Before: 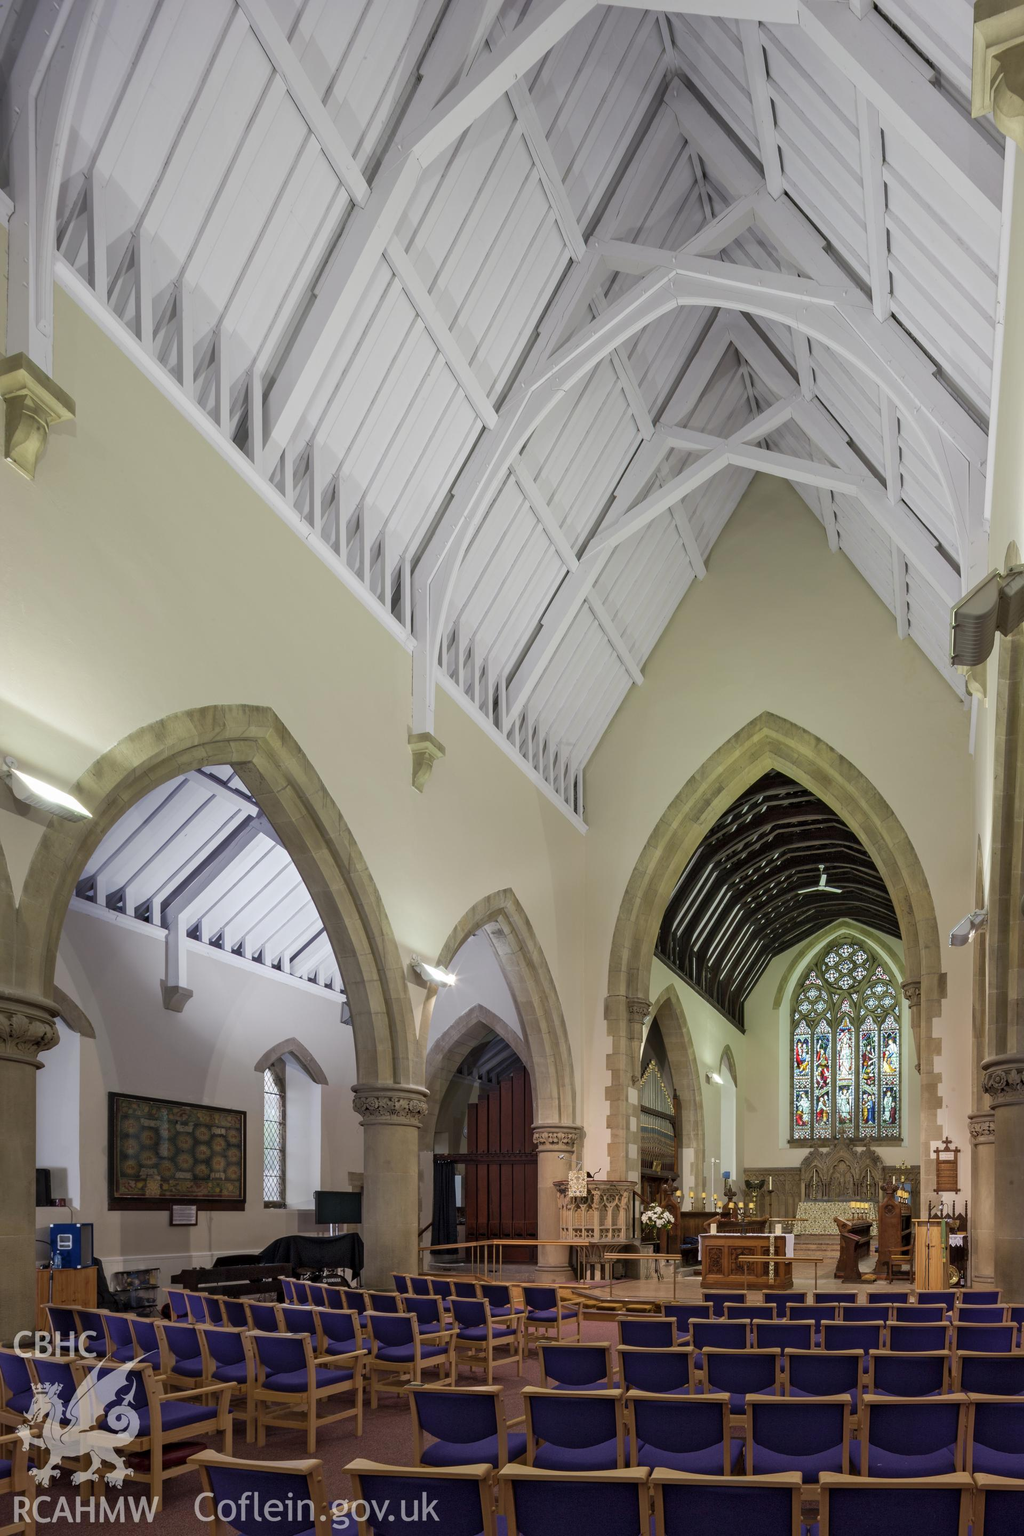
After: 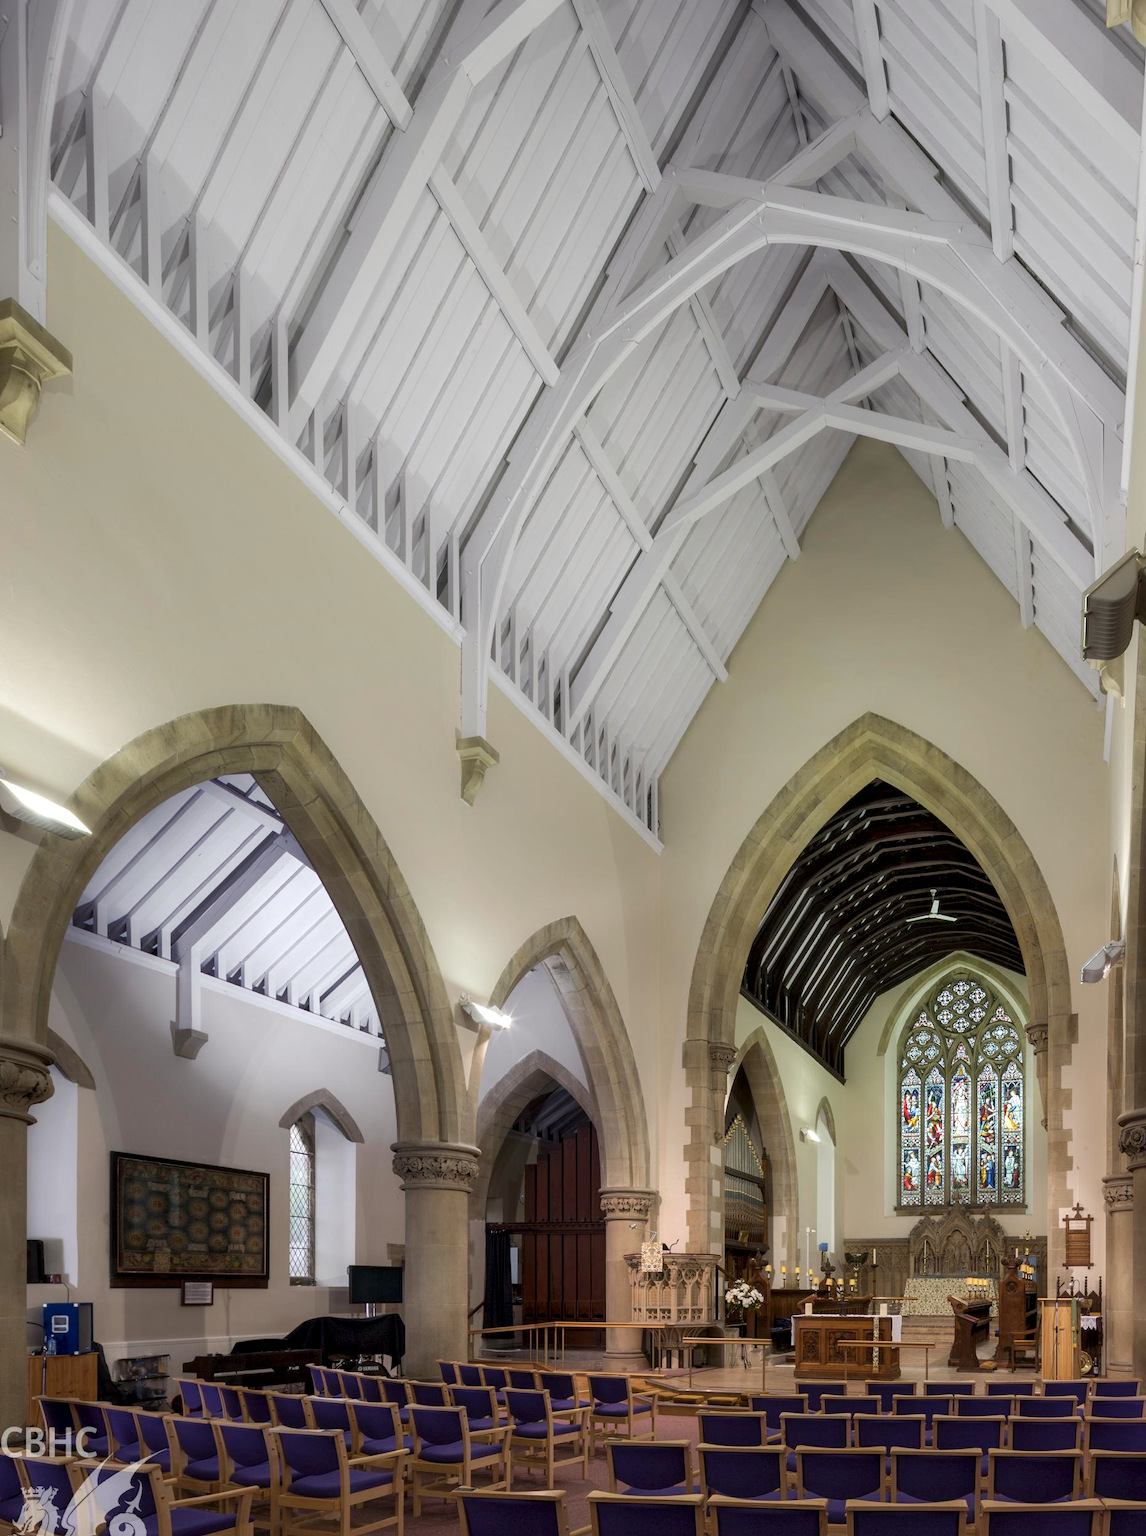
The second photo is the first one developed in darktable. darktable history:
crop: left 1.253%, top 6.146%, right 1.667%, bottom 6.912%
contrast equalizer: octaves 7, y [[0.579, 0.58, 0.505, 0.5, 0.5, 0.5], [0.5 ×6], [0.5 ×6], [0 ×6], [0 ×6]]
